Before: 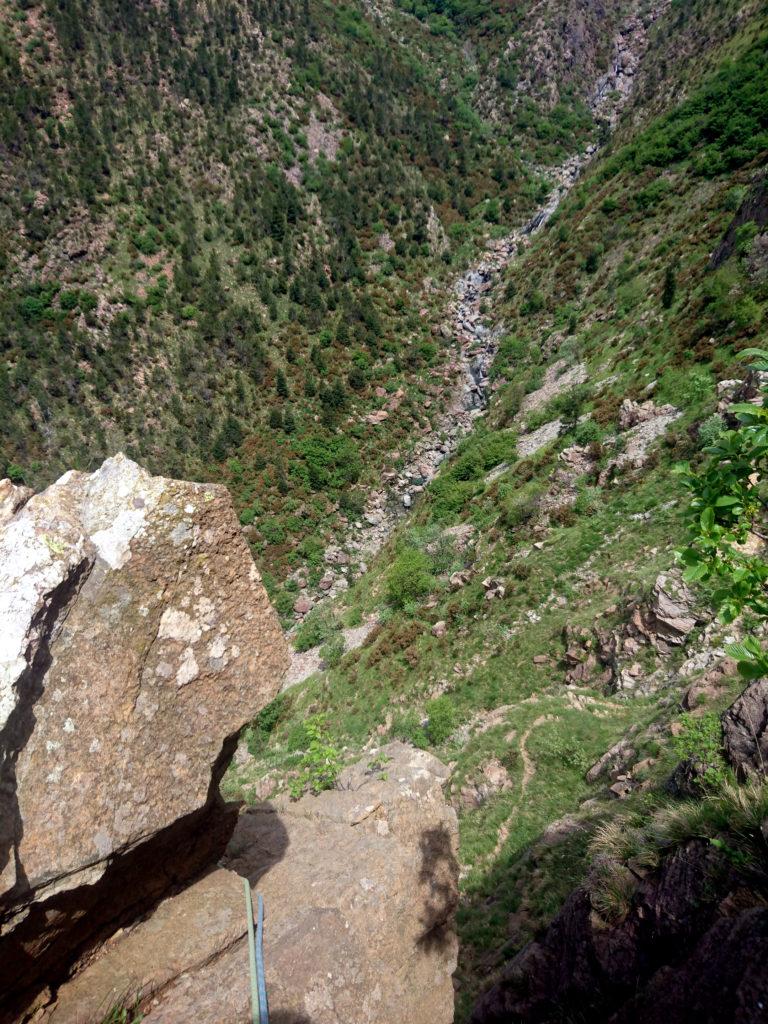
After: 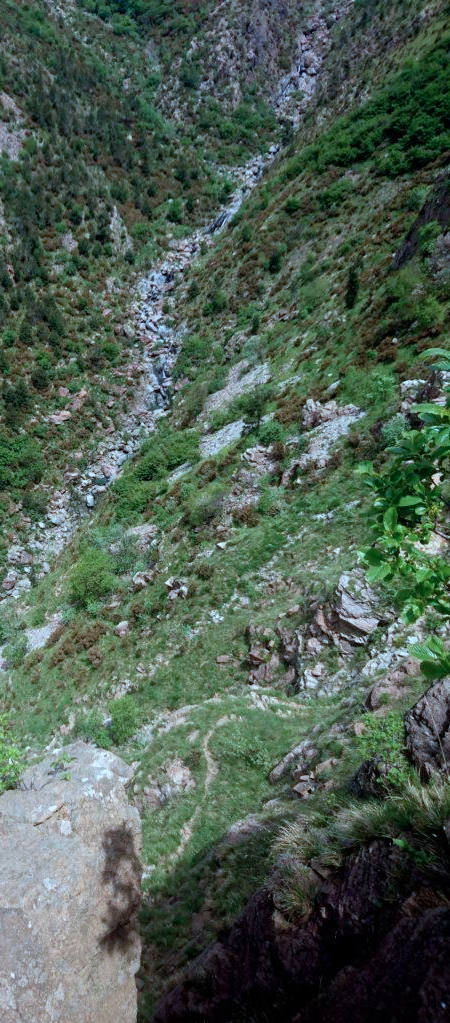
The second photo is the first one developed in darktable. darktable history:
color correction: highlights a* -8.97, highlights b* -22.36
crop: left 41.281%
